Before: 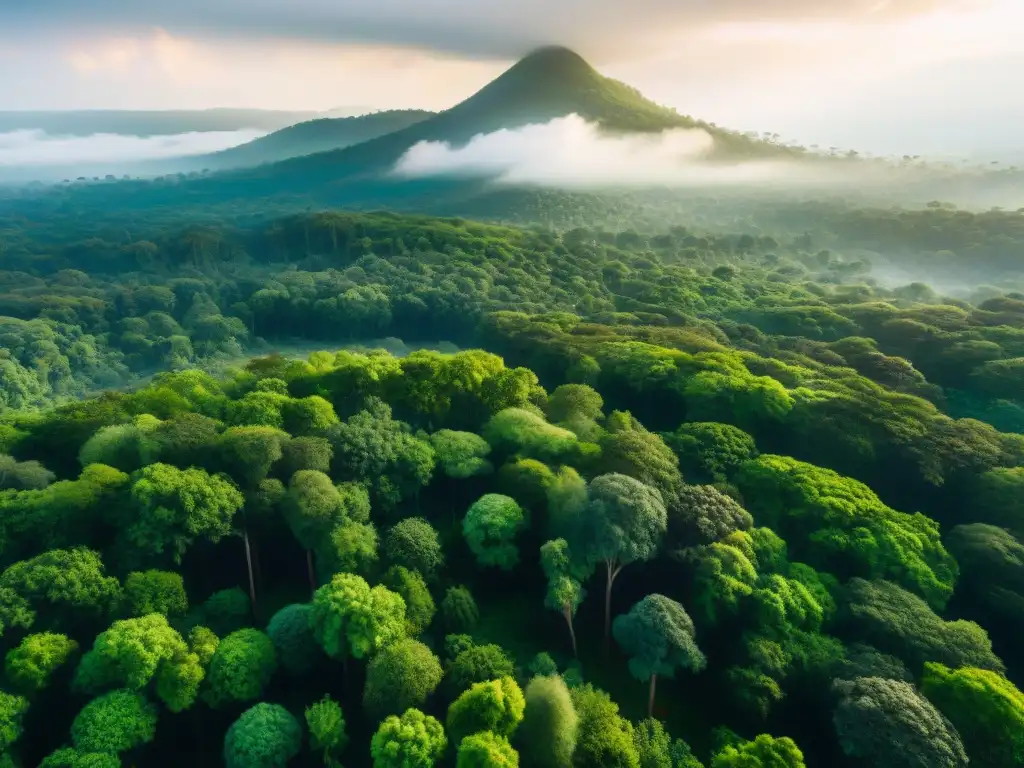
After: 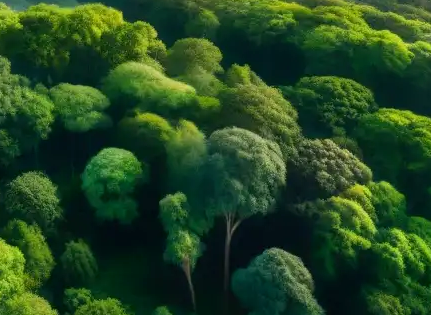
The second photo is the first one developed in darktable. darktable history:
exposure: black level correction 0.001, exposure 0.014 EV, compensate highlight preservation false
crop: left 37.221%, top 45.169%, right 20.63%, bottom 13.777%
